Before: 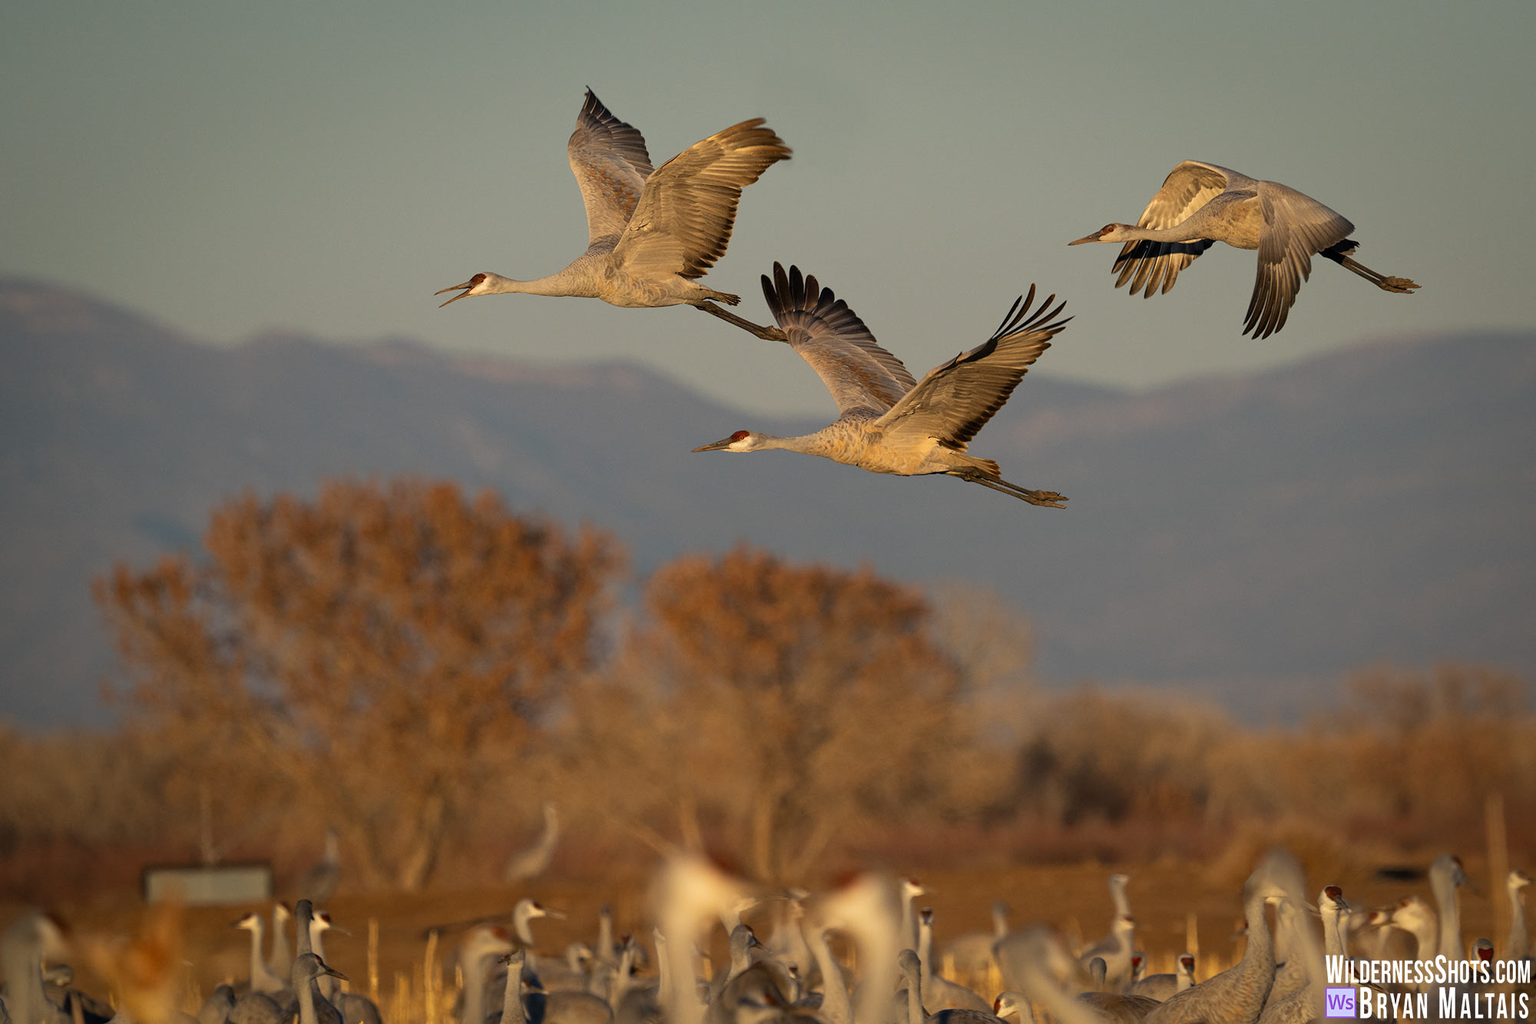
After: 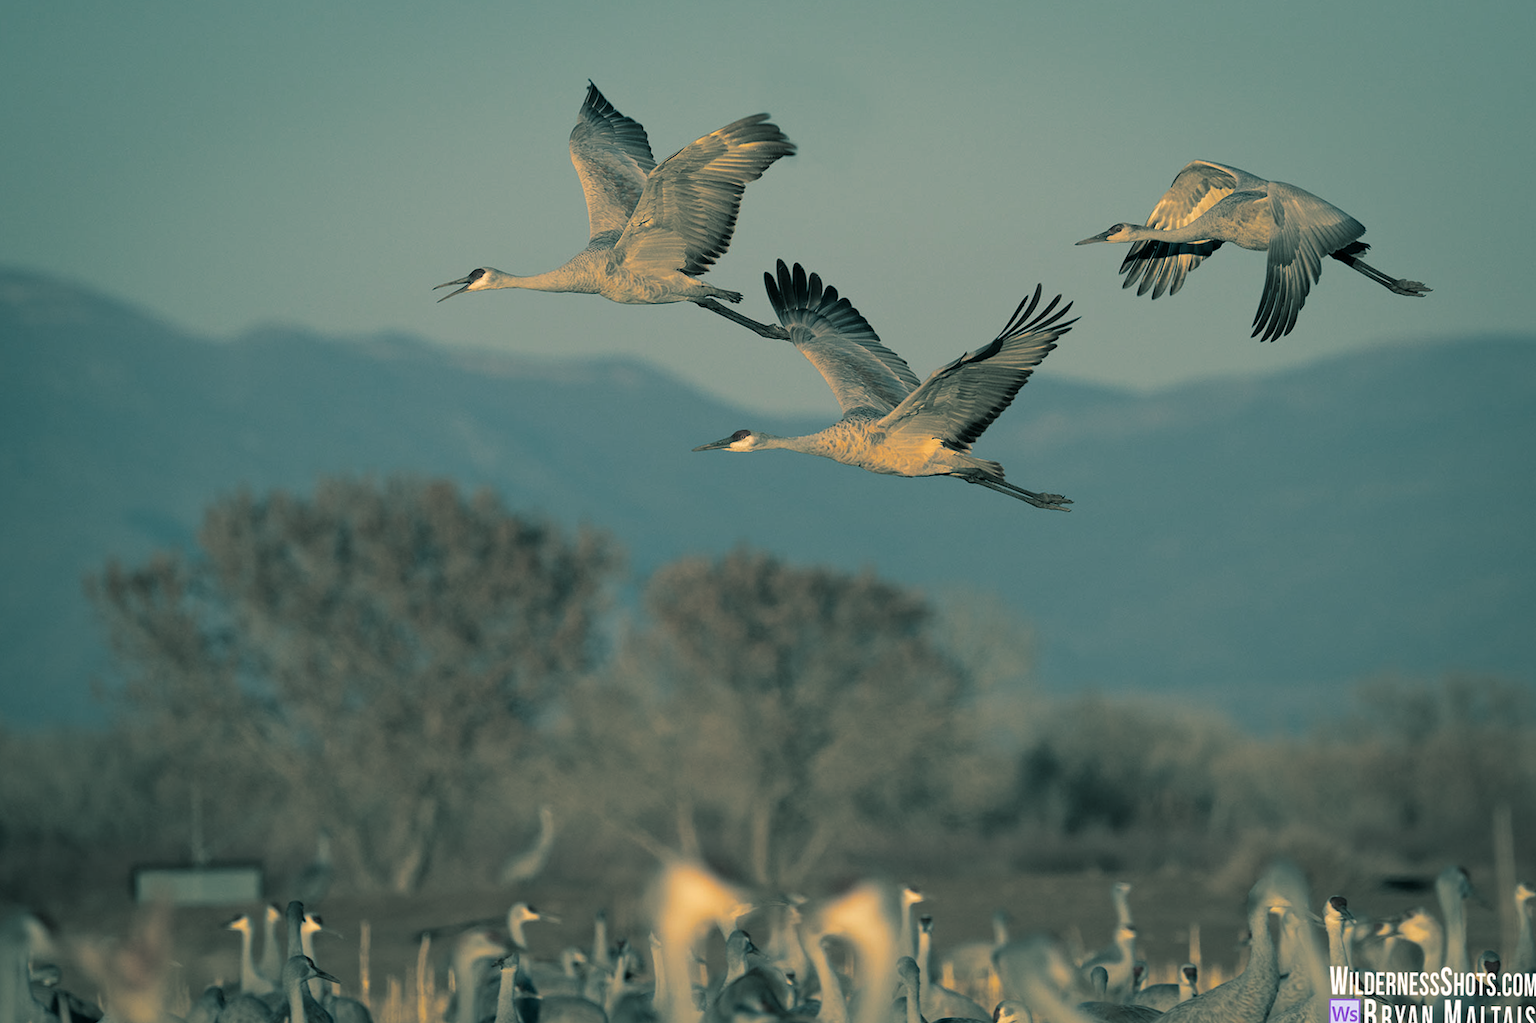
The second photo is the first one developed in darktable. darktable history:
crop and rotate: angle -0.5°
split-toning: shadows › hue 186.43°, highlights › hue 49.29°, compress 30.29%
